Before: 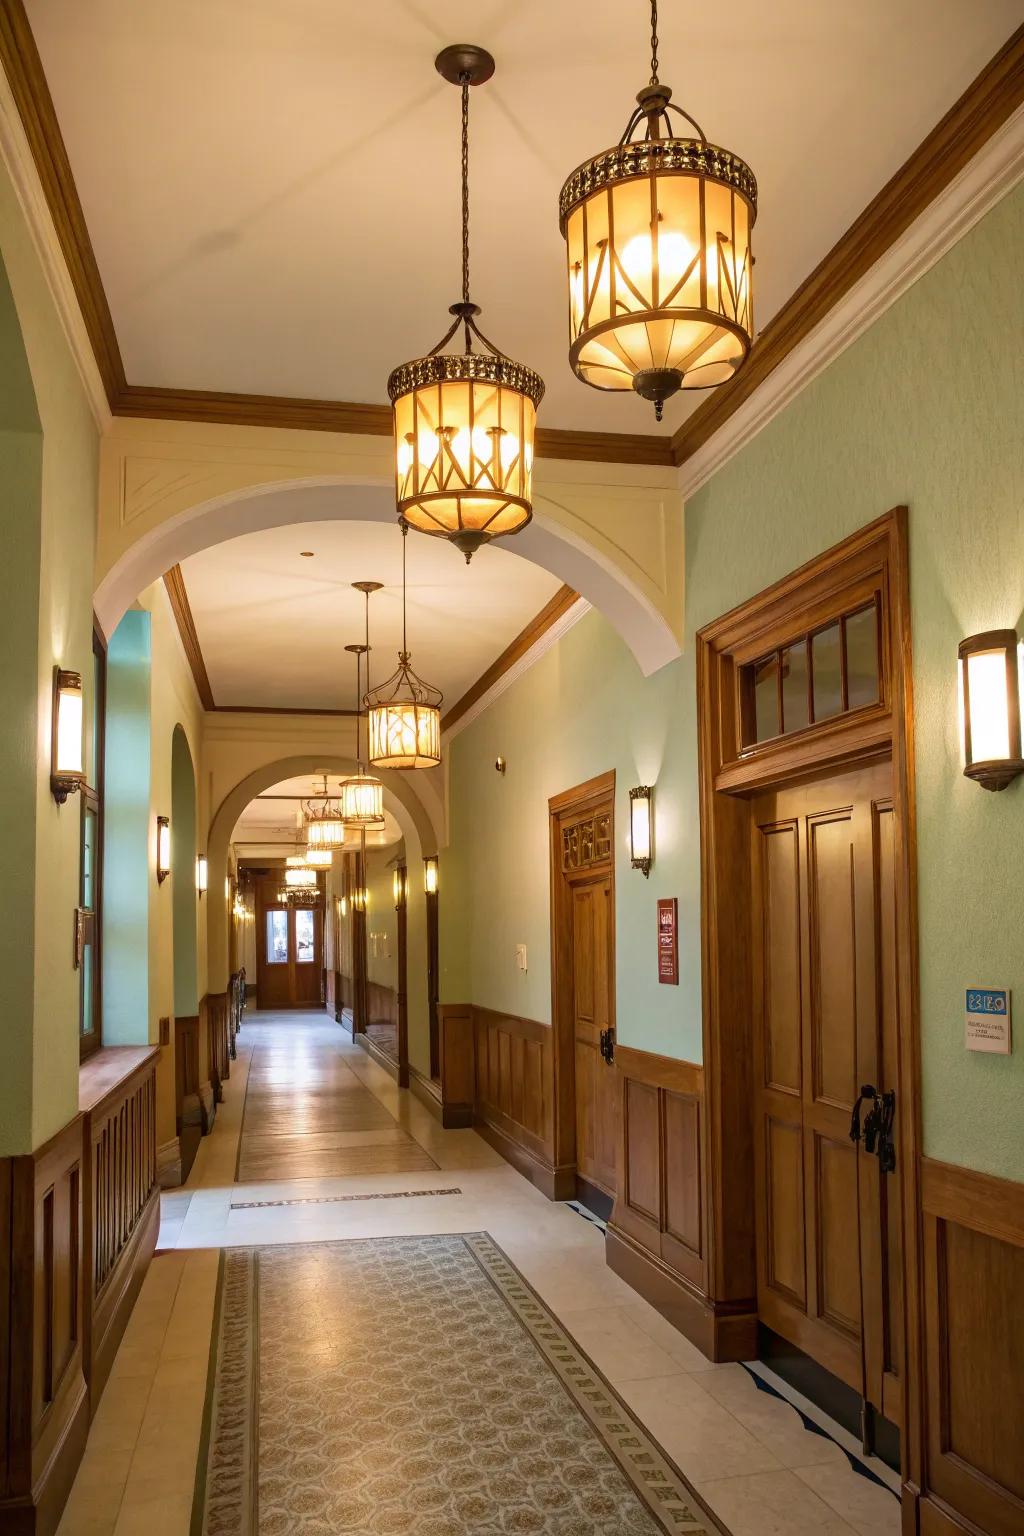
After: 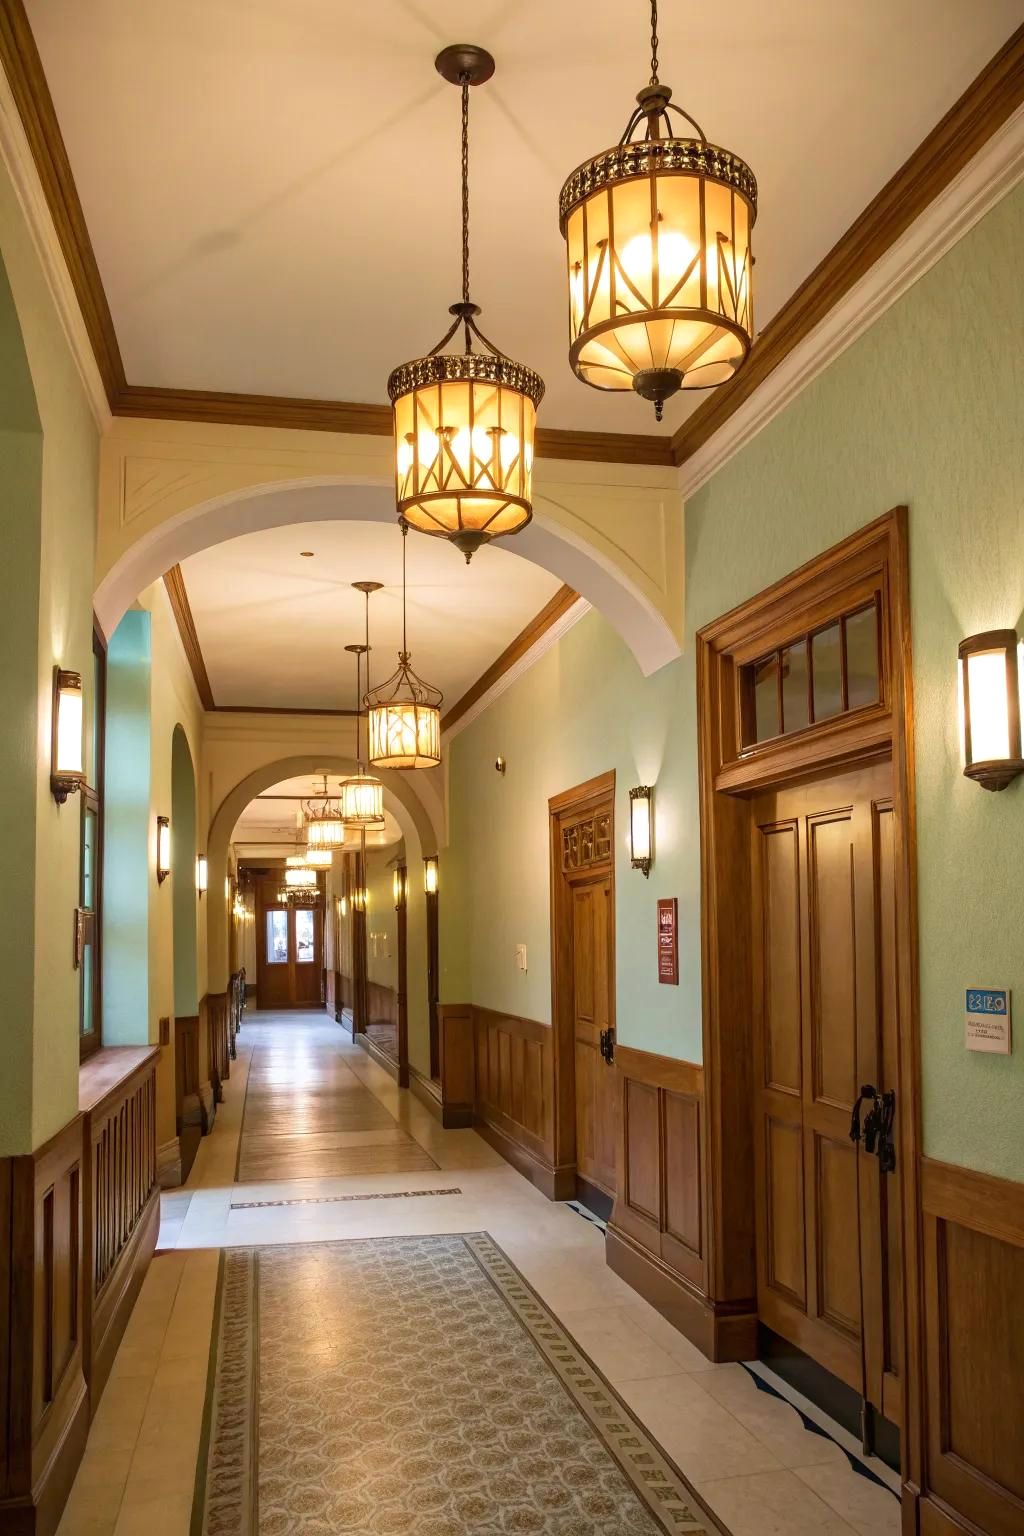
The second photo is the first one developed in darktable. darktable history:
exposure: exposure 0.084 EV, compensate highlight preservation false
